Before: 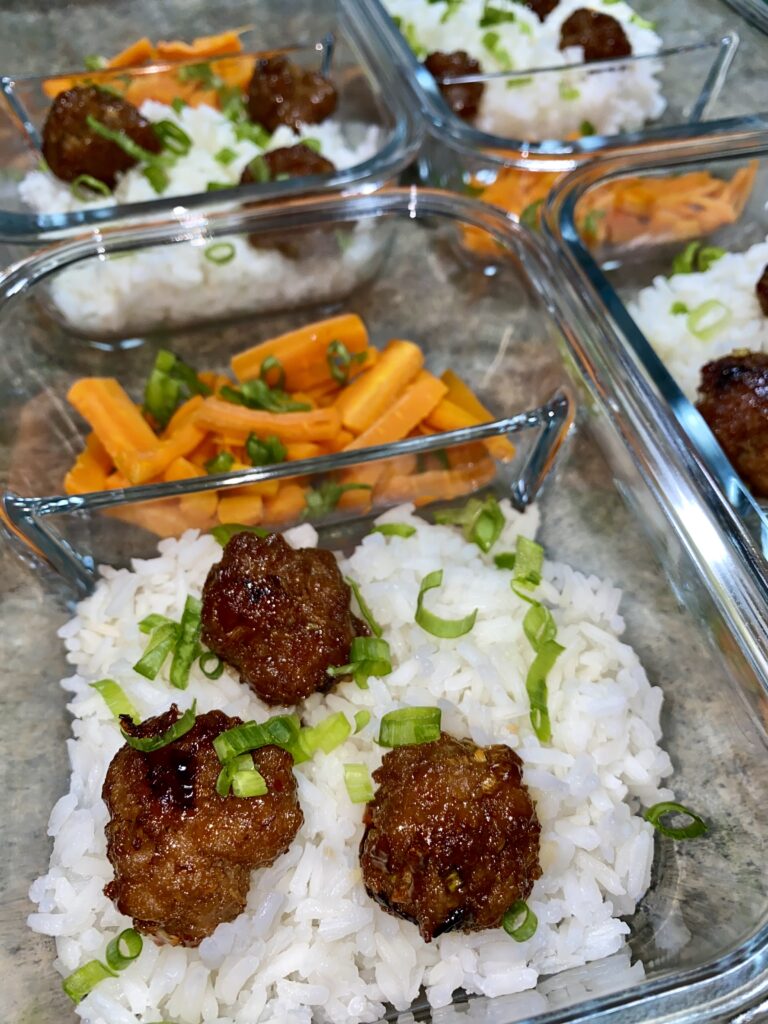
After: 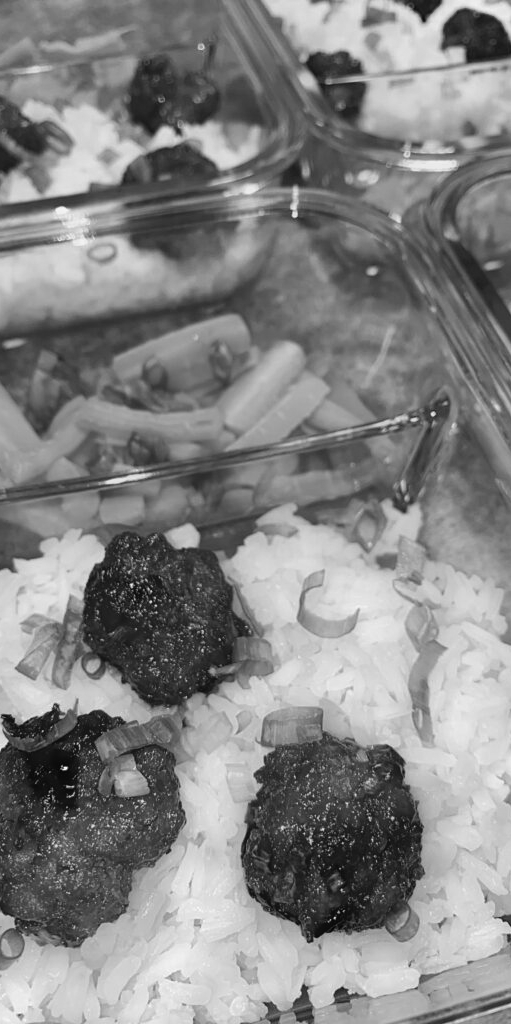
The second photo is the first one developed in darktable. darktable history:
crop: left 15.419%, right 17.914%
monochrome: on, module defaults
contrast equalizer: y [[0.5, 0.496, 0.435, 0.435, 0.496, 0.5], [0.5 ×6], [0.5 ×6], [0 ×6], [0 ×6]]
white balance: red 1.08, blue 0.791
